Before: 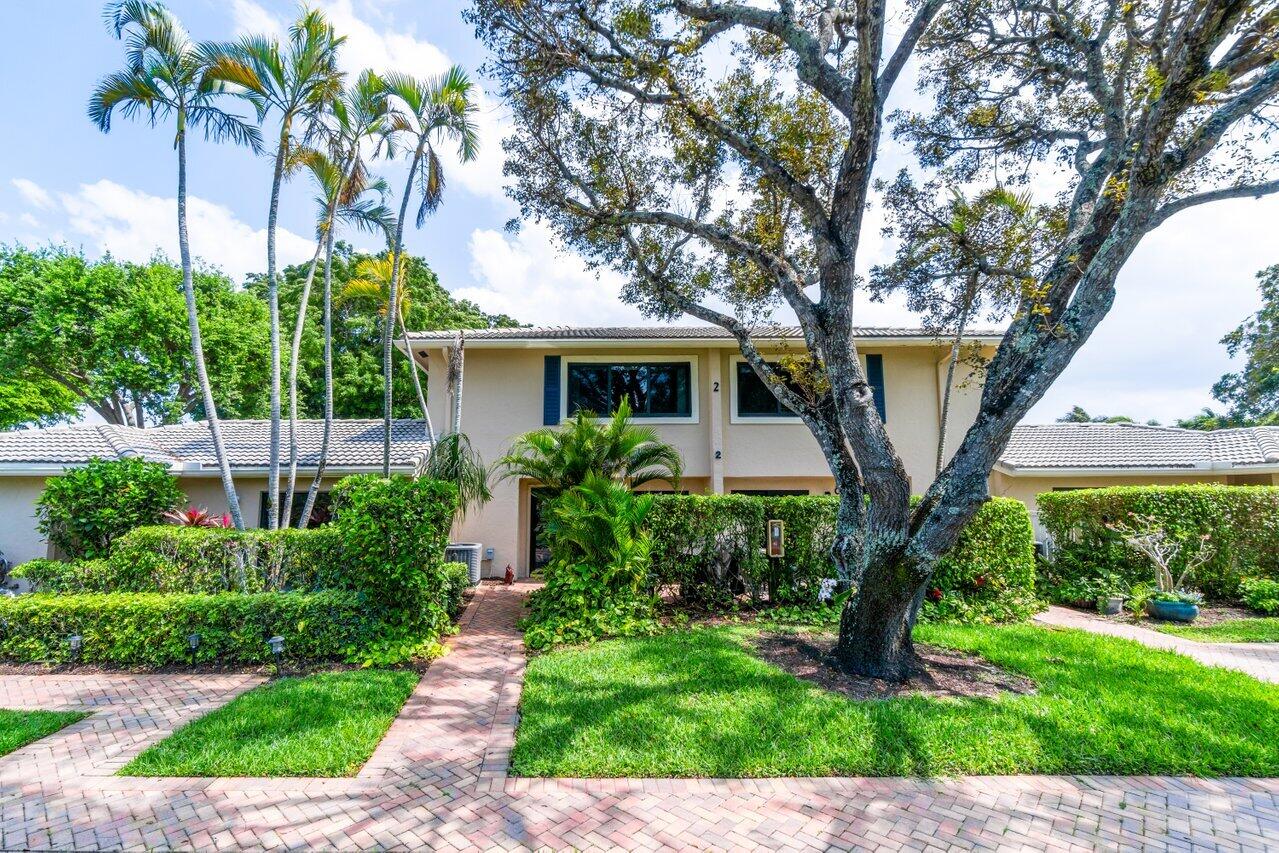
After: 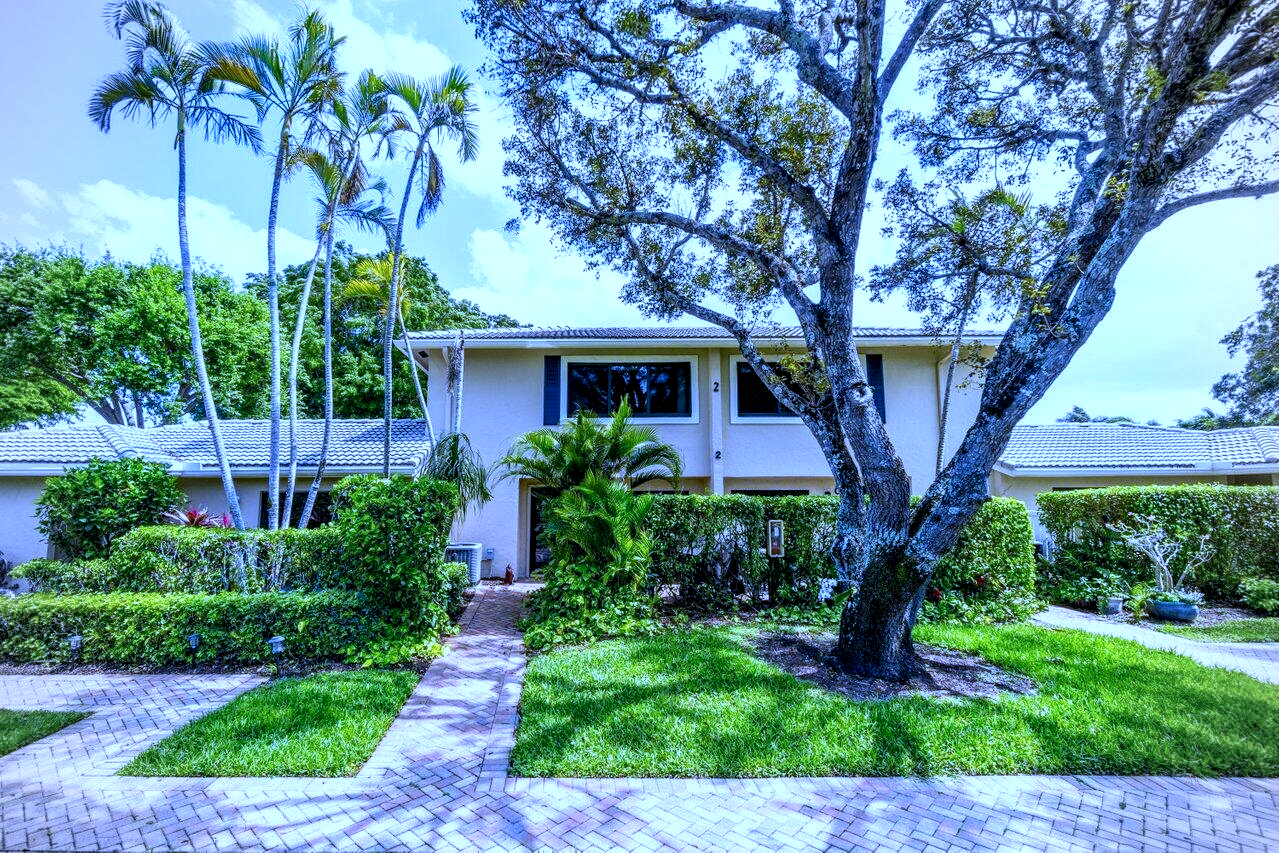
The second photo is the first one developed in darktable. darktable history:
white balance: red 0.766, blue 1.537
vignetting: on, module defaults
local contrast: highlights 123%, shadows 126%, detail 140%, midtone range 0.254
